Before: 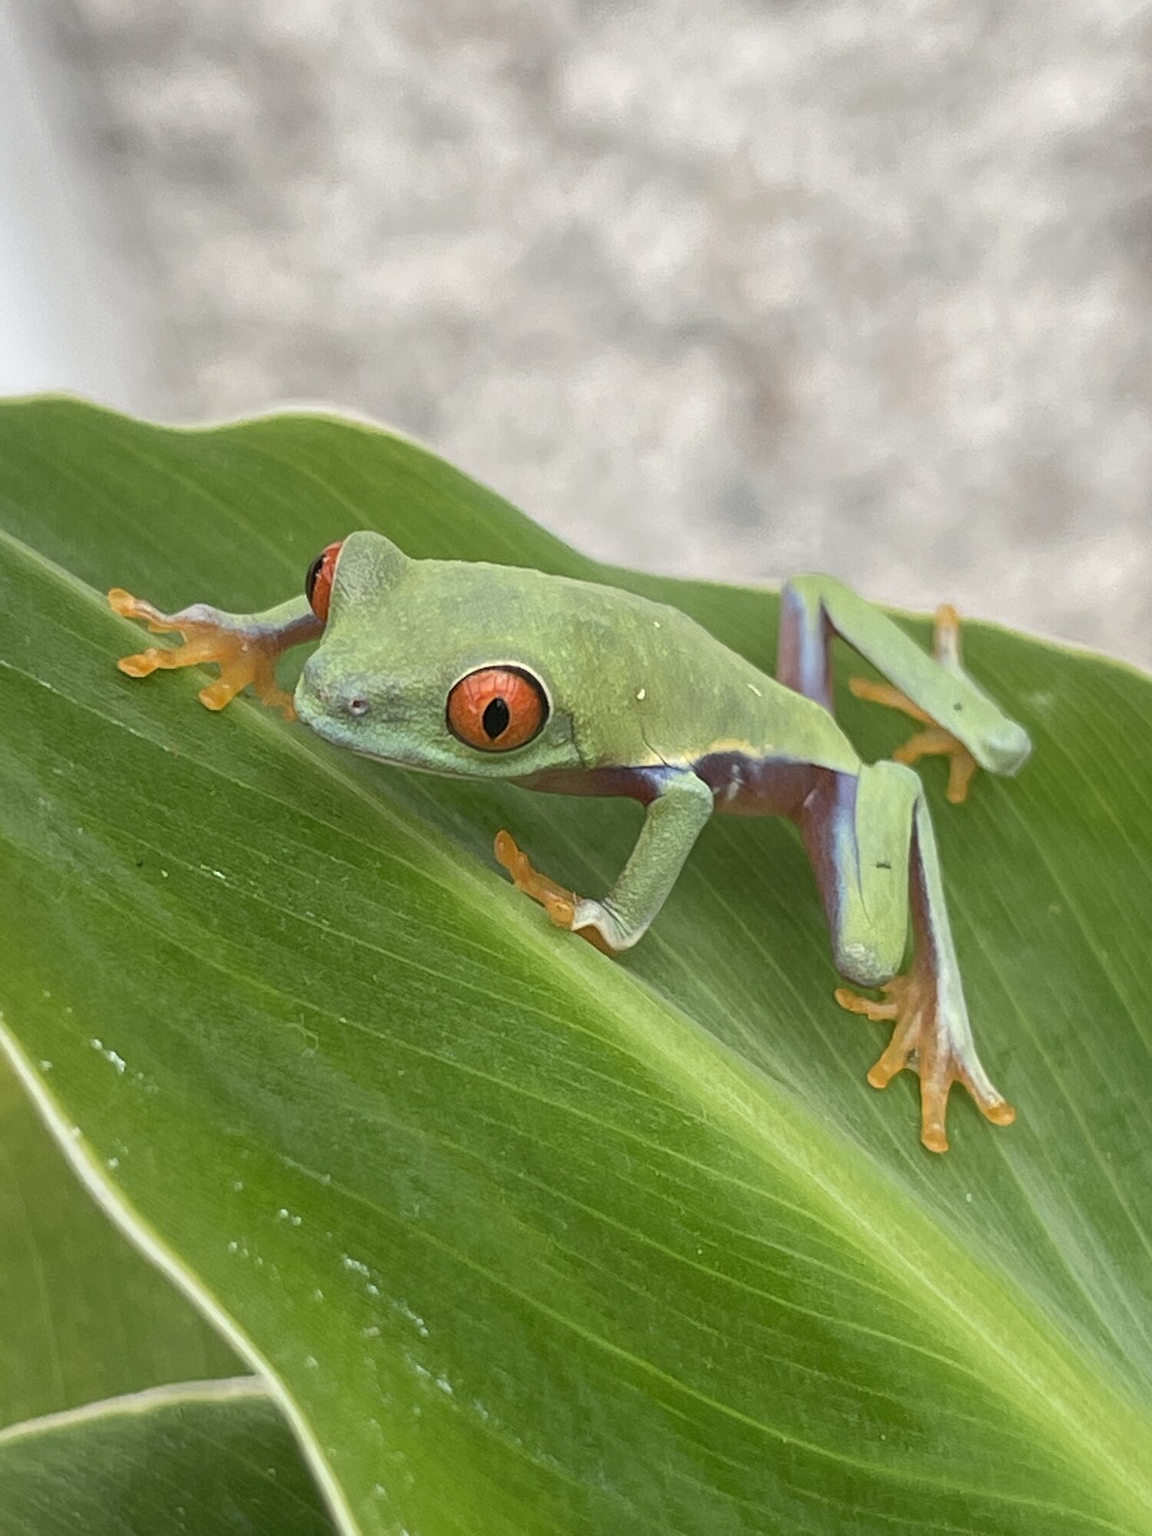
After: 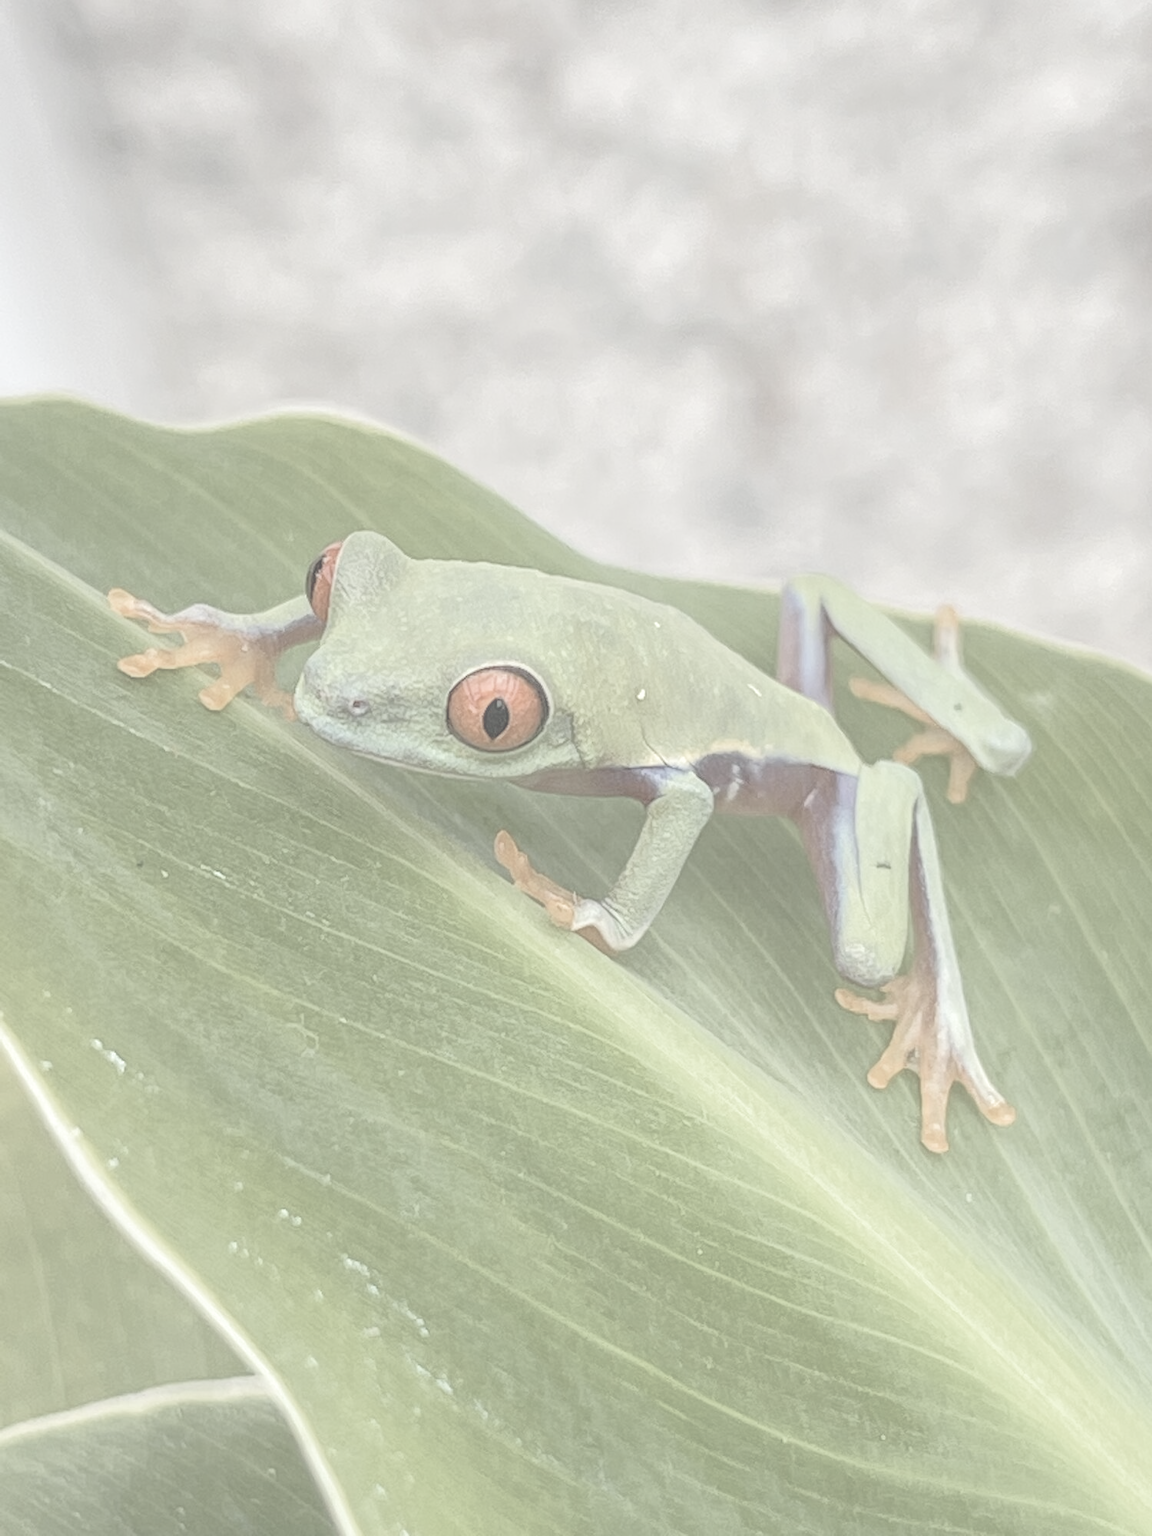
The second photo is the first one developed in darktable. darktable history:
velvia: strength 67.09%, mid-tones bias 0.972
local contrast: highlights 2%, shadows 7%, detail 200%, midtone range 0.251
contrast brightness saturation: contrast -0.301, brightness 0.763, saturation -0.799
